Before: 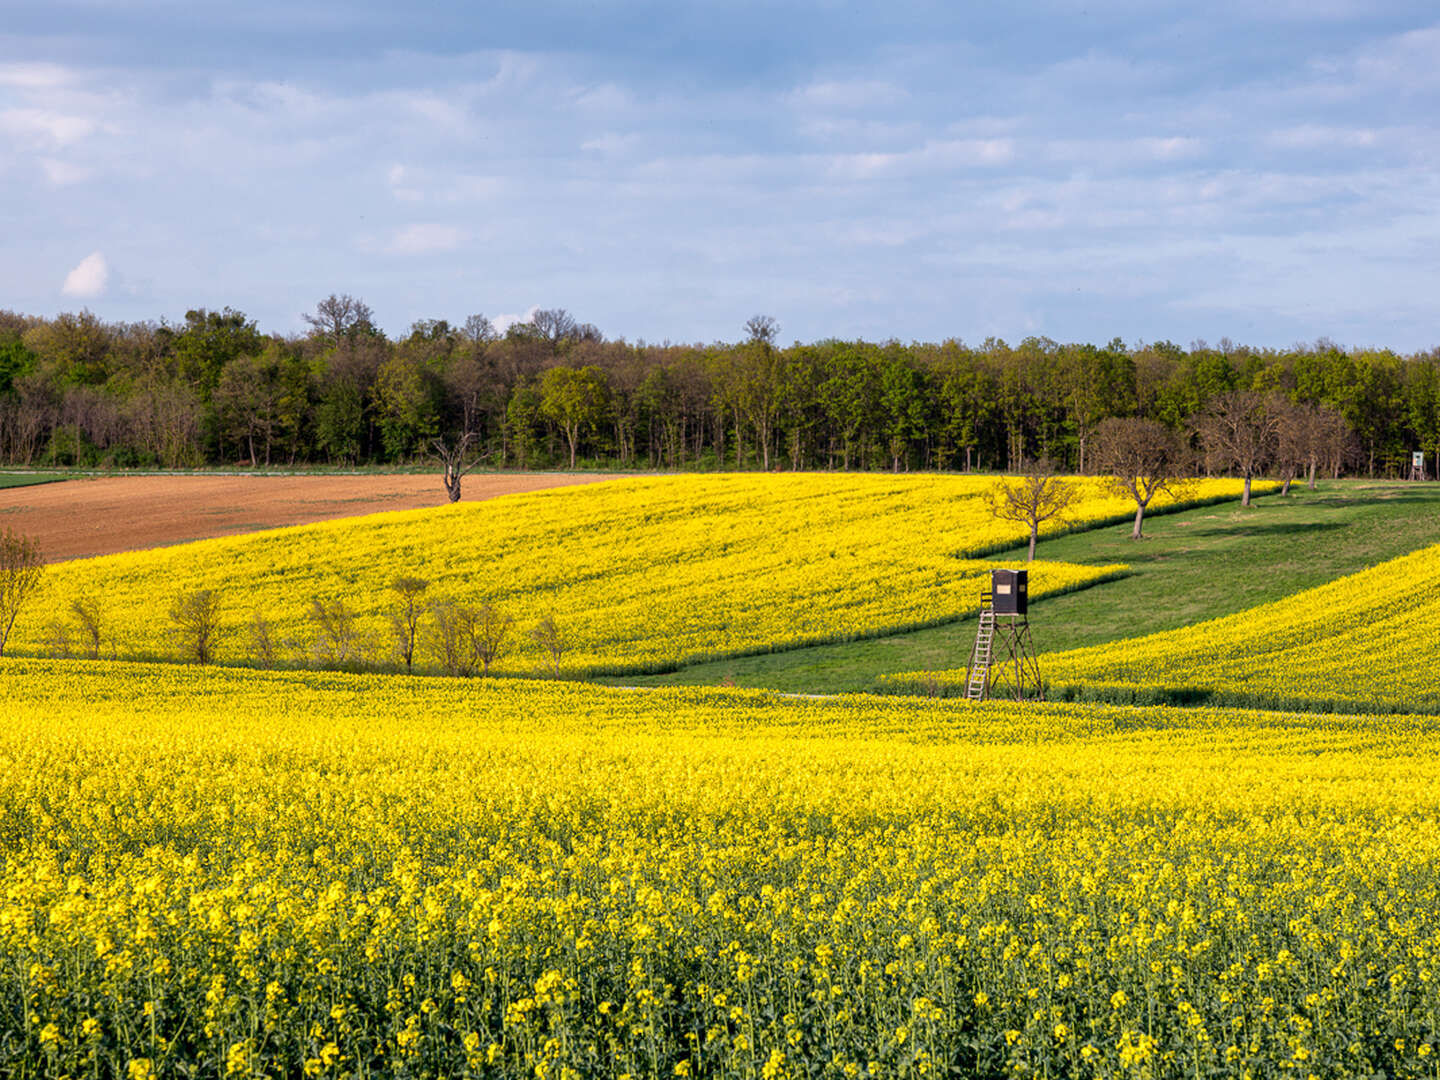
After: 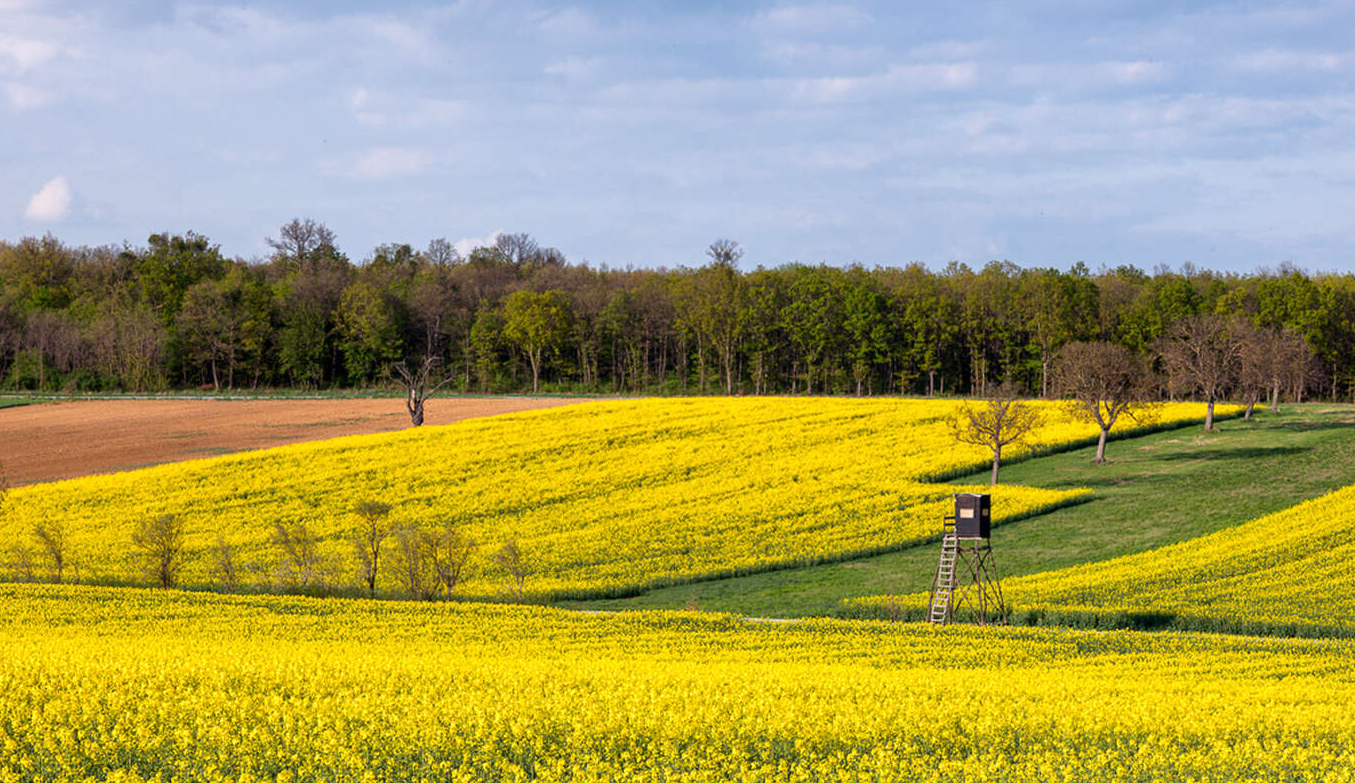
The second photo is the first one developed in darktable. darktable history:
crop: left 2.604%, top 7.103%, right 3.255%, bottom 20.331%
exposure: black level correction 0, compensate highlight preservation false
